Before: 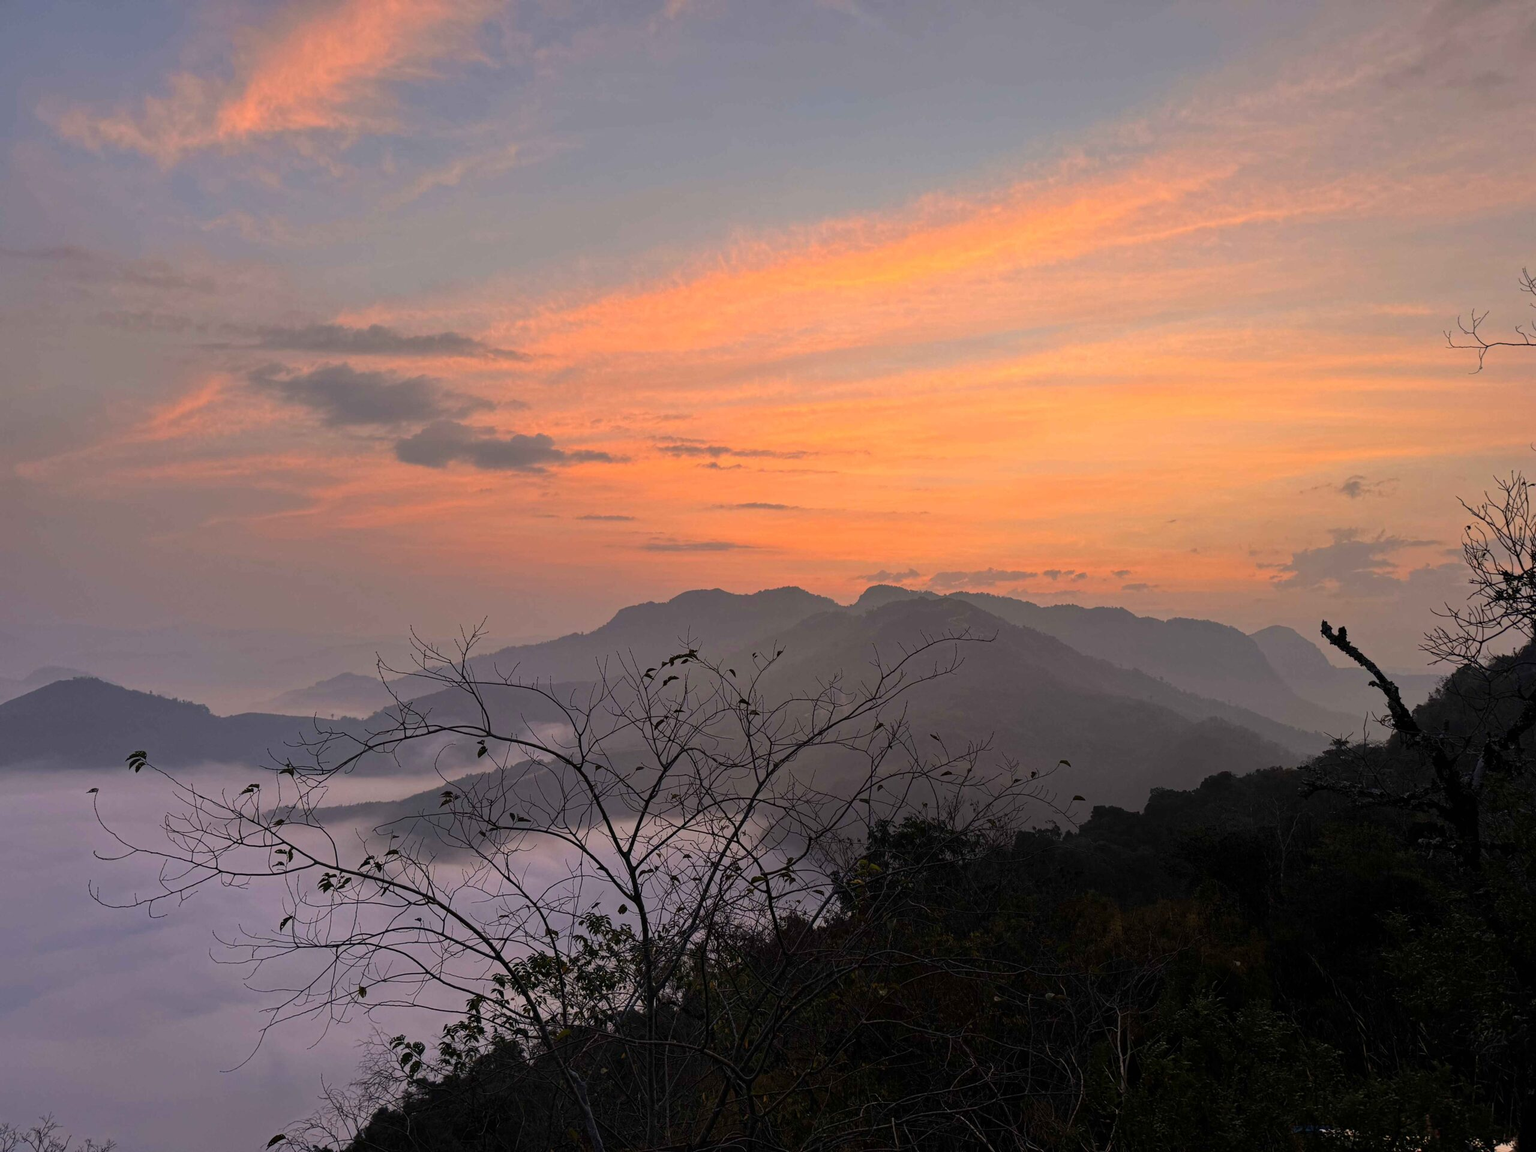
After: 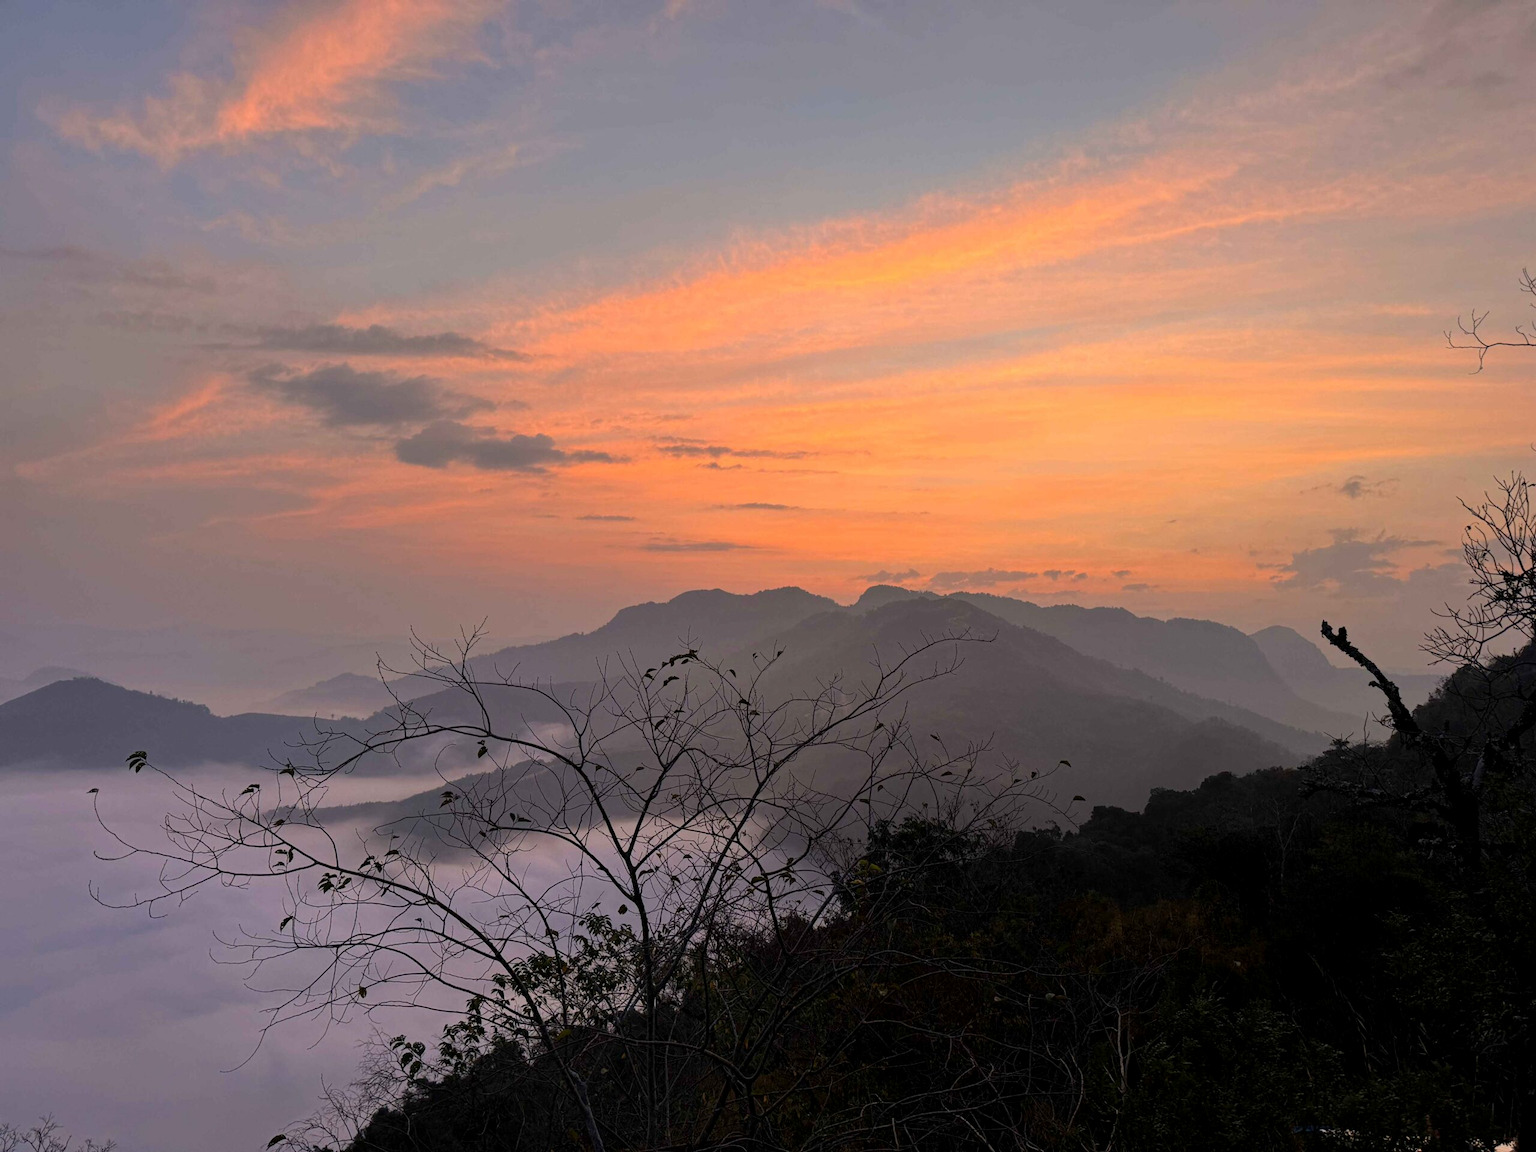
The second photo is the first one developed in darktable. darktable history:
exposure: black level correction 0.001, compensate exposure bias true, compensate highlight preservation false
